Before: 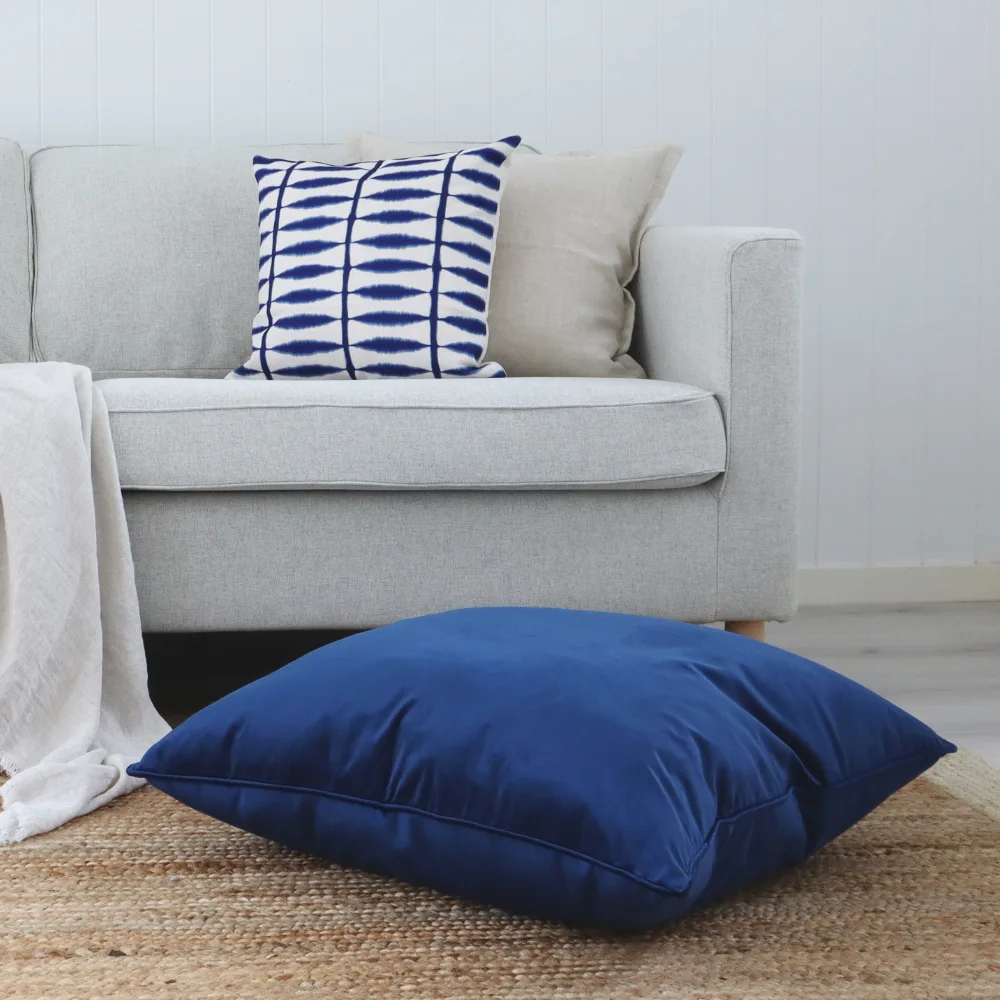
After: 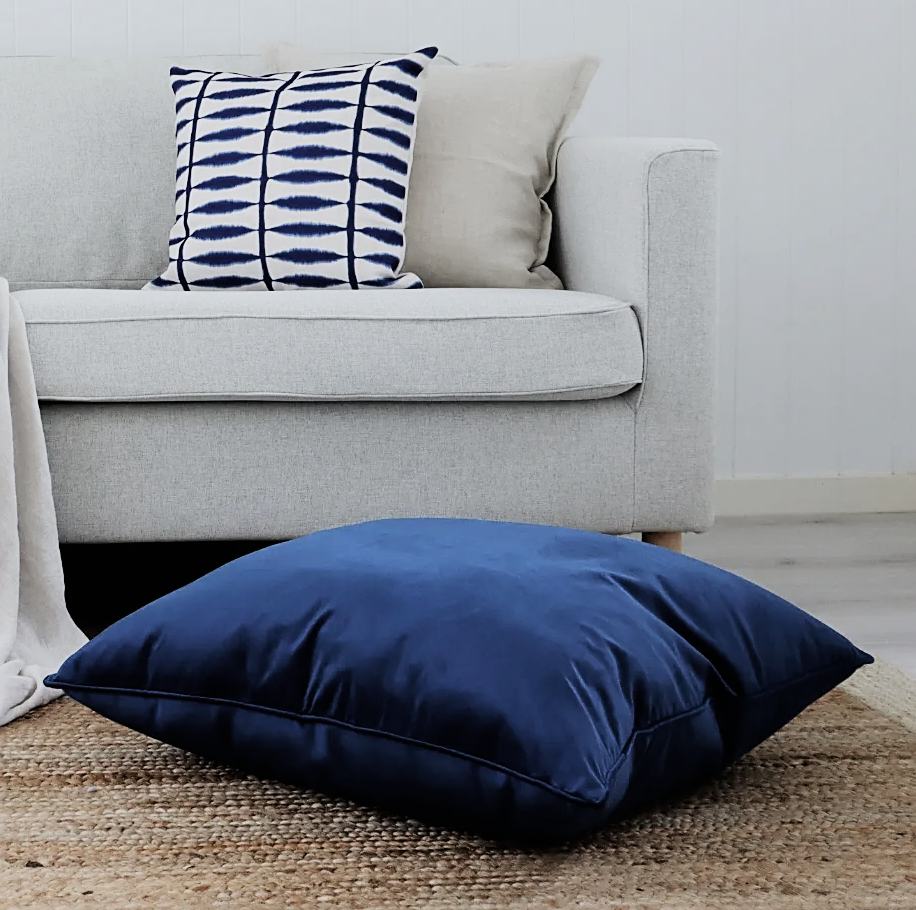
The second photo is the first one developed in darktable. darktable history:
crop and rotate: left 8.373%, top 8.917%
sharpen: on, module defaults
filmic rgb: black relative exposure -5.15 EV, white relative exposure 3.96 EV, hardness 2.88, contrast 1.299, highlights saturation mix -29.32%
color zones: curves: ch0 [(0, 0.5) (0.125, 0.4) (0.25, 0.5) (0.375, 0.4) (0.5, 0.4) (0.625, 0.6) (0.75, 0.6) (0.875, 0.5)]; ch1 [(0, 0.4) (0.125, 0.5) (0.25, 0.4) (0.375, 0.4) (0.5, 0.4) (0.625, 0.4) (0.75, 0.5) (0.875, 0.4)]; ch2 [(0, 0.6) (0.125, 0.5) (0.25, 0.5) (0.375, 0.6) (0.5, 0.6) (0.625, 0.5) (0.75, 0.5) (0.875, 0.5)]
